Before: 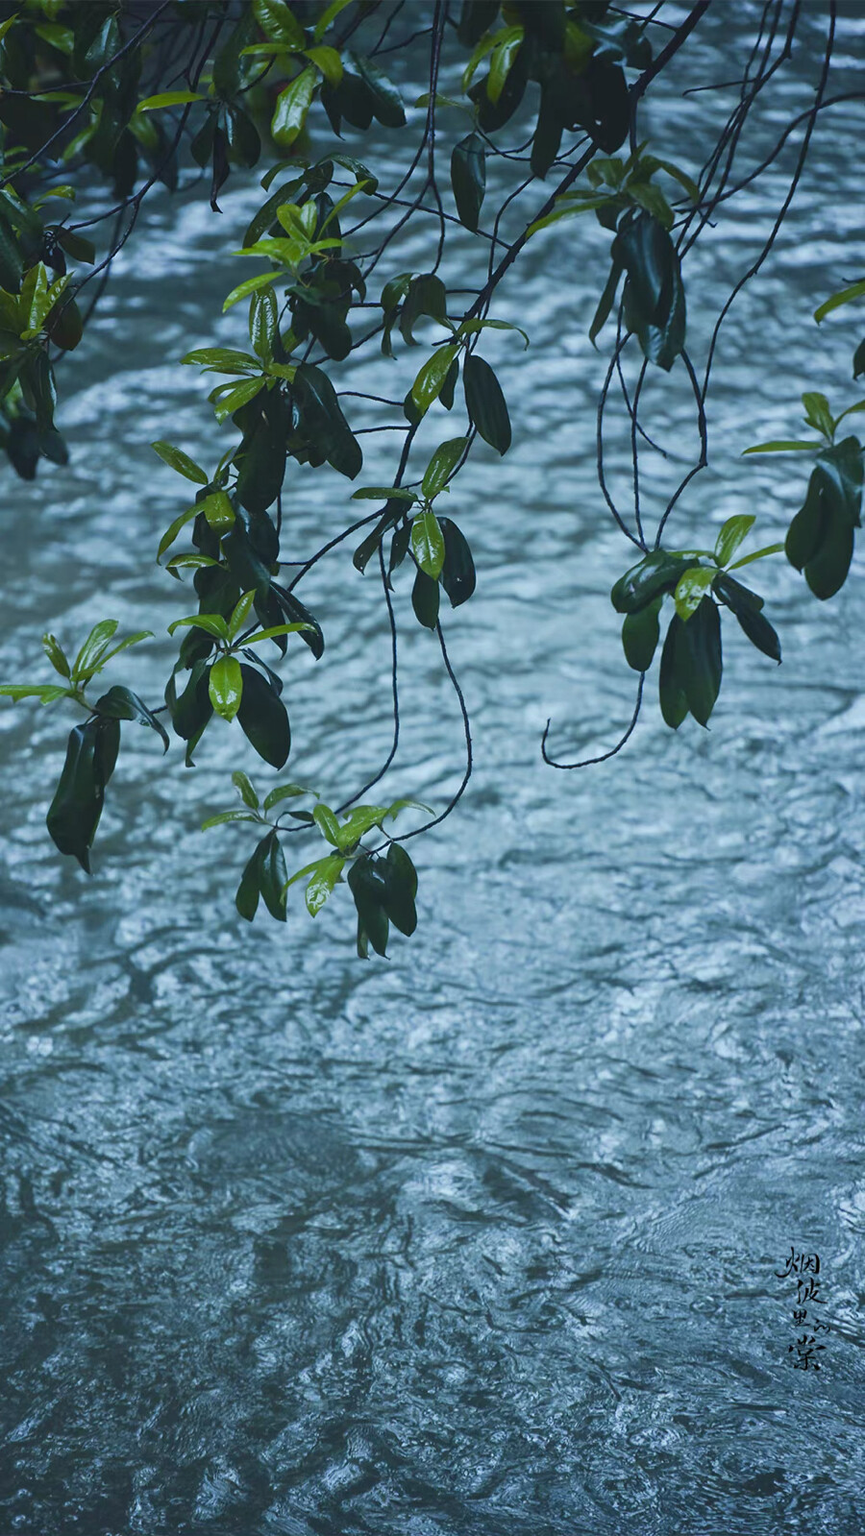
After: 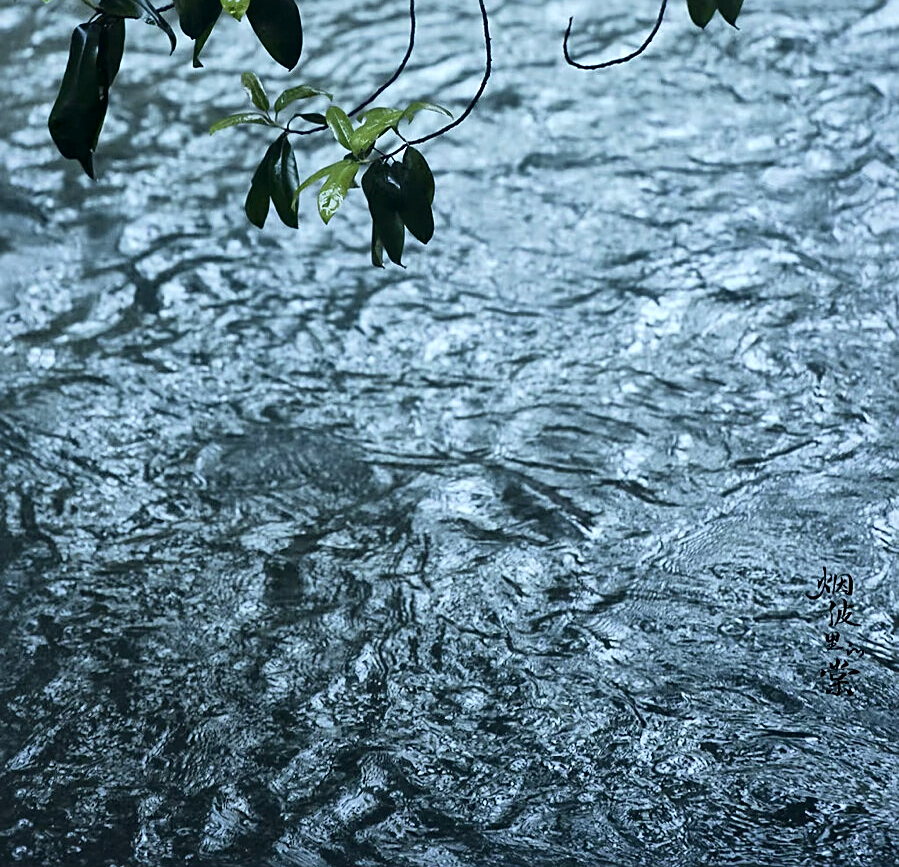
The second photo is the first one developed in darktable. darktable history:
tone curve: curves: ch0 [(0, 0) (0.003, 0) (0.011, 0.002) (0.025, 0.004) (0.044, 0.007) (0.069, 0.015) (0.1, 0.025) (0.136, 0.04) (0.177, 0.09) (0.224, 0.152) (0.277, 0.239) (0.335, 0.335) (0.399, 0.43) (0.468, 0.524) (0.543, 0.621) (0.623, 0.712) (0.709, 0.789) (0.801, 0.871) (0.898, 0.951) (1, 1)], color space Lab, independent channels, preserve colors none
sharpen: on, module defaults
local contrast: mode bilateral grid, contrast 21, coarseness 50, detail 162%, midtone range 0.2
base curve: curves: ch0 [(0, 0) (0.303, 0.277) (1, 1)], preserve colors none
crop and rotate: top 45.775%, right 0.002%
color correction: highlights b* 0.049, saturation 0.873
